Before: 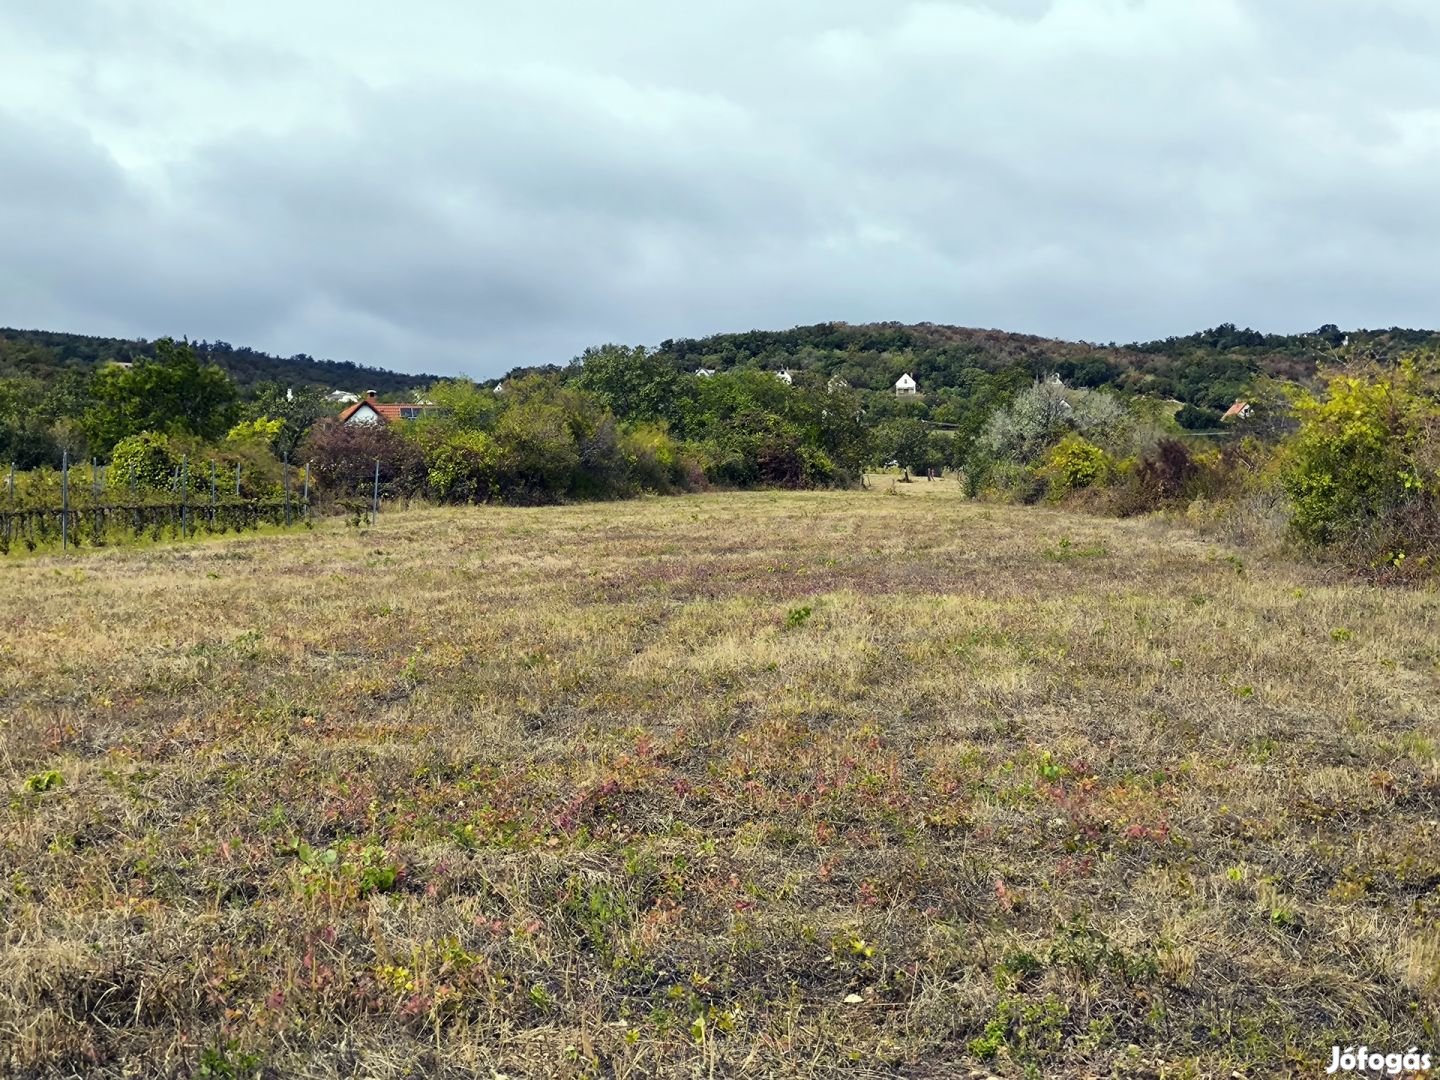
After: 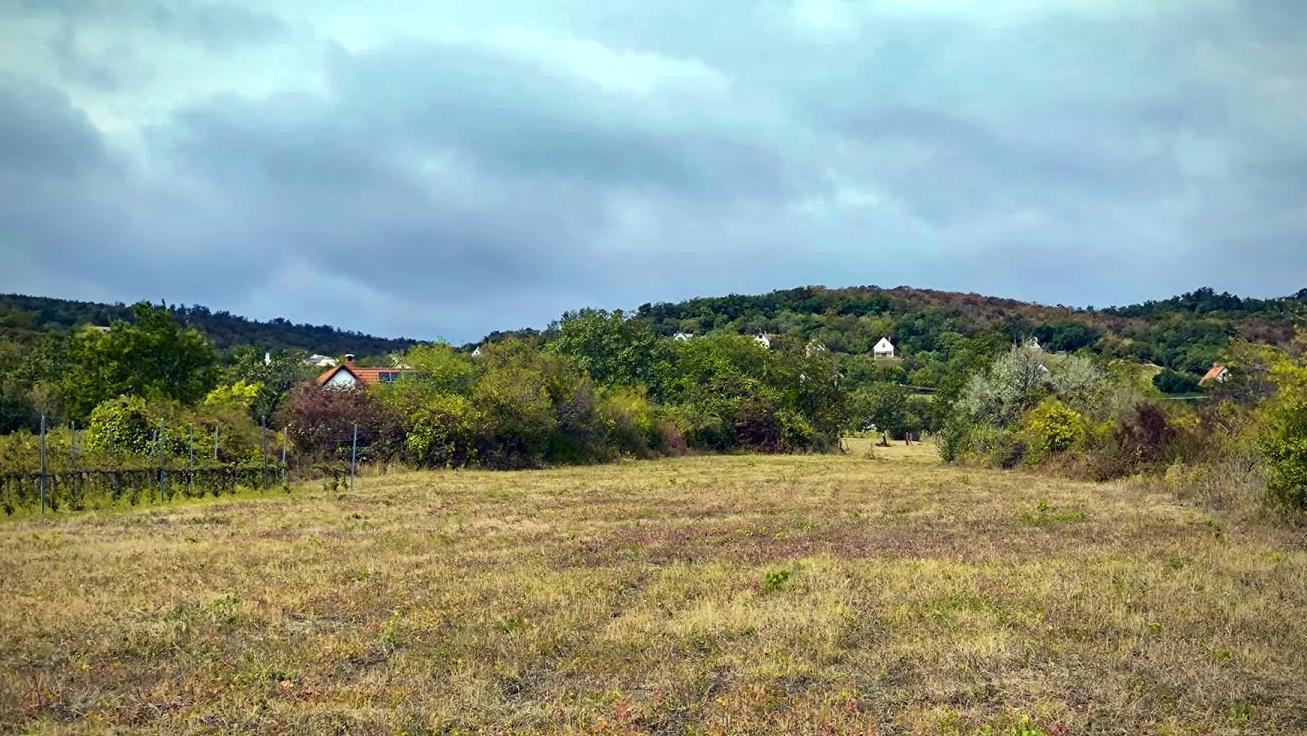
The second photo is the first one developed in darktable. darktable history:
crop: left 1.552%, top 3.366%, right 7.63%, bottom 28.421%
vignetting: fall-off start 74.91%, saturation -0.024, width/height ratio 1.08
velvia: strength 30.14%
shadows and highlights: low approximation 0.01, soften with gaussian
color zones: curves: ch0 [(0.035, 0.242) (0.25, 0.5) (0.384, 0.214) (0.488, 0.255) (0.75, 0.5)]; ch1 [(0.063, 0.379) (0.25, 0.5) (0.354, 0.201) (0.489, 0.085) (0.729, 0.271)]; ch2 [(0.25, 0.5) (0.38, 0.517) (0.442, 0.51) (0.735, 0.456)], mix -136.07%
tone equalizer: edges refinement/feathering 500, mask exposure compensation -1.57 EV, preserve details no
haze removal: compatibility mode true, adaptive false
